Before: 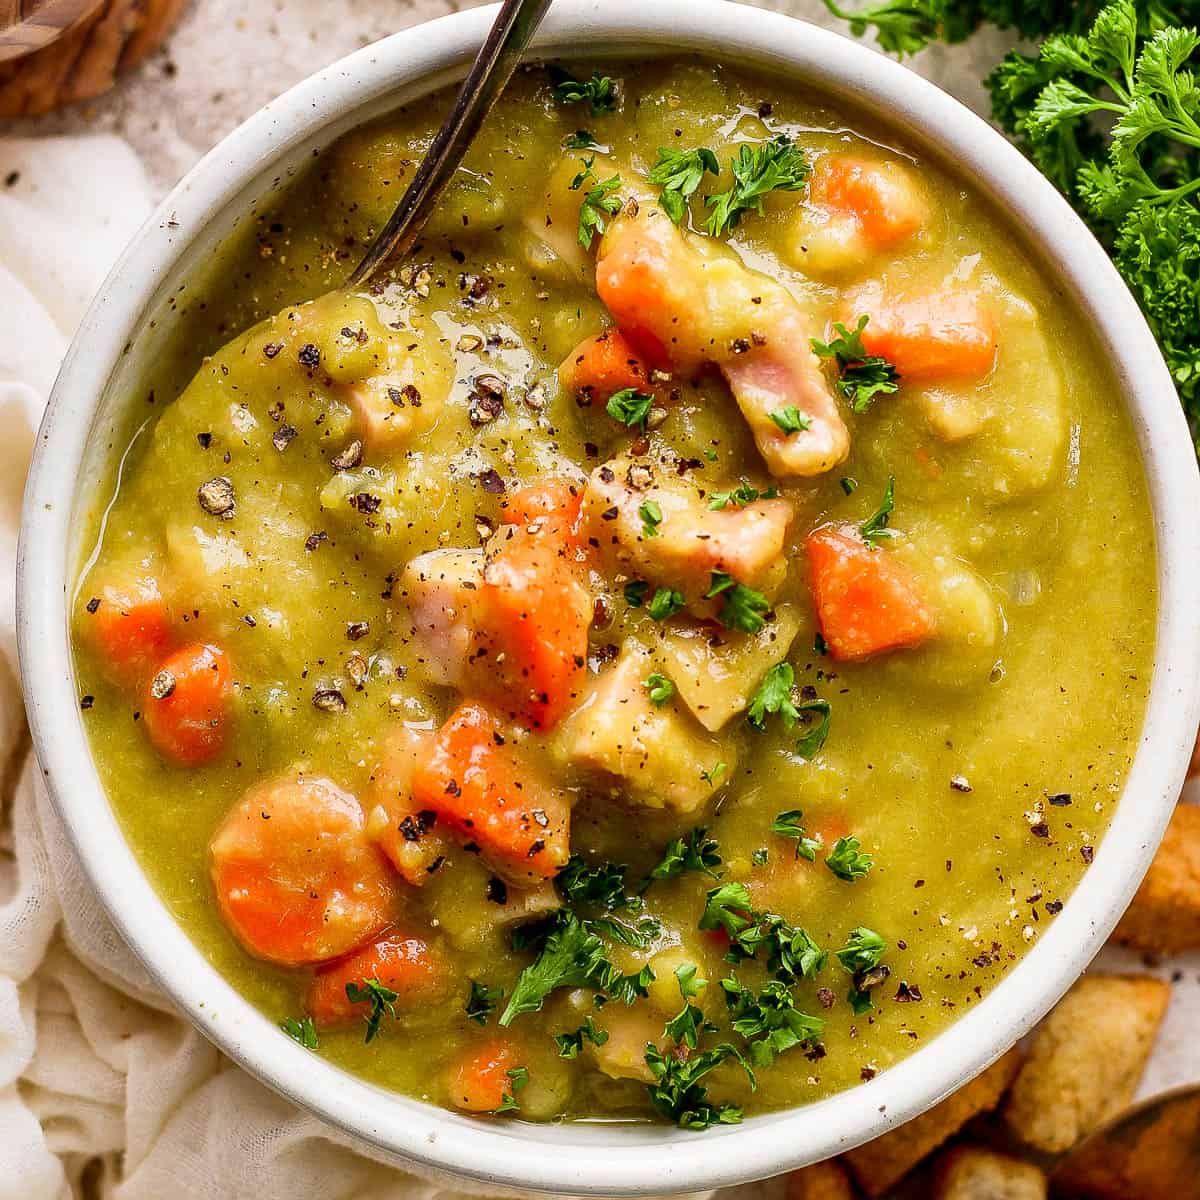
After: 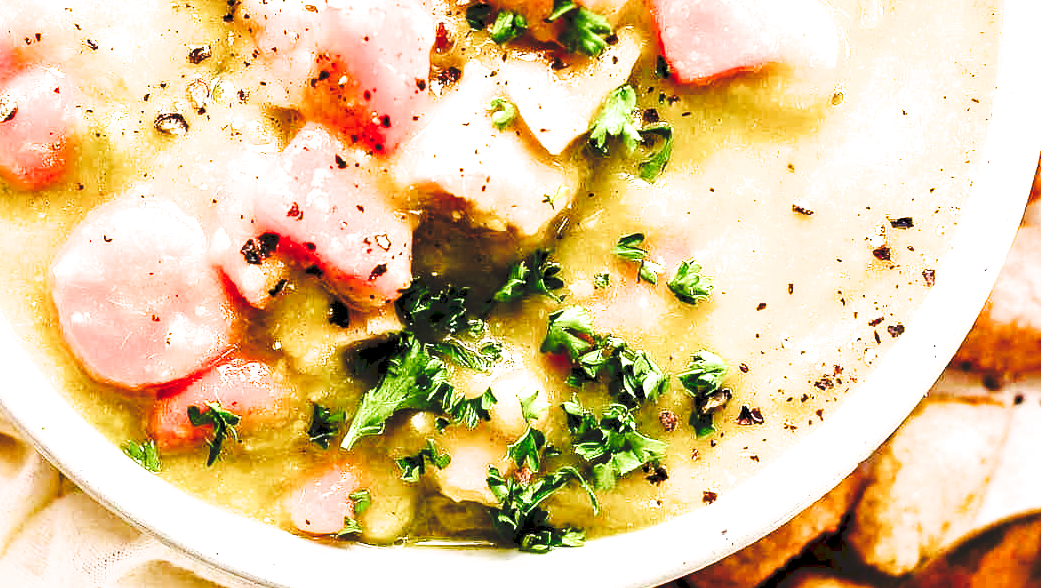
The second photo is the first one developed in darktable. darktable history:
crop and rotate: left 13.244%, top 48.117%, bottom 2.818%
filmic rgb: black relative exposure -8.7 EV, white relative exposure 2.71 EV, threshold 3.01 EV, target black luminance 0%, hardness 6.27, latitude 76.95%, contrast 1.329, shadows ↔ highlights balance -0.355%, enable highlight reconstruction true
exposure: black level correction 0, exposure 1.198 EV, compensate exposure bias true, compensate highlight preservation false
haze removal: strength 0.282, distance 0.25, compatibility mode true, adaptive false
tone curve: curves: ch0 [(0, 0) (0.003, 0.117) (0.011, 0.118) (0.025, 0.123) (0.044, 0.13) (0.069, 0.137) (0.1, 0.149) (0.136, 0.157) (0.177, 0.184) (0.224, 0.217) (0.277, 0.257) (0.335, 0.324) (0.399, 0.406) (0.468, 0.511) (0.543, 0.609) (0.623, 0.712) (0.709, 0.8) (0.801, 0.877) (0.898, 0.938) (1, 1)], preserve colors none
color balance rgb: shadows lift › chroma 2.016%, shadows lift › hue 215.82°, perceptual saturation grading › global saturation 20%, perceptual saturation grading › highlights -50.254%, perceptual saturation grading › shadows 30.012%, global vibrance 20%
